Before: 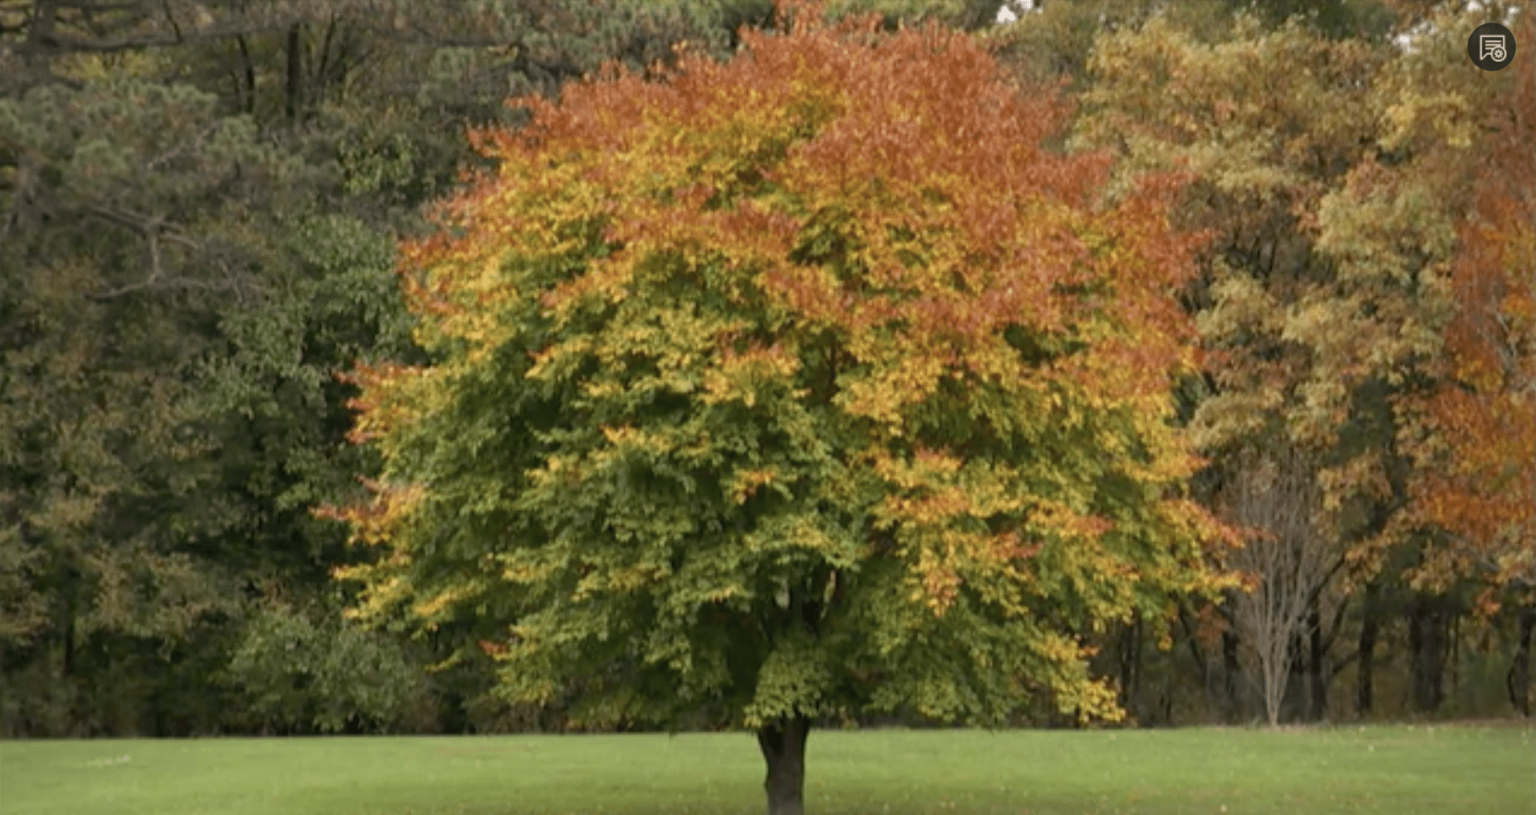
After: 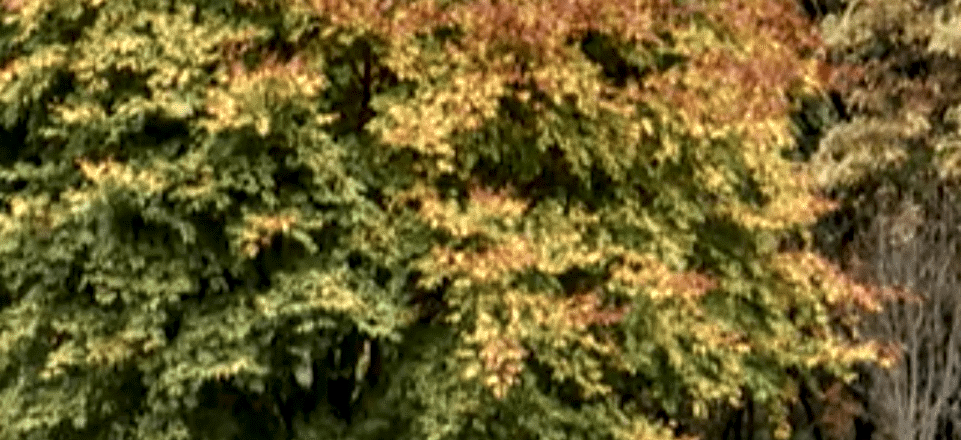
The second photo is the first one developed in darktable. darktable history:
crop: left 35.155%, top 36.694%, right 14.791%, bottom 20.092%
local contrast: highlights 22%, detail 195%
